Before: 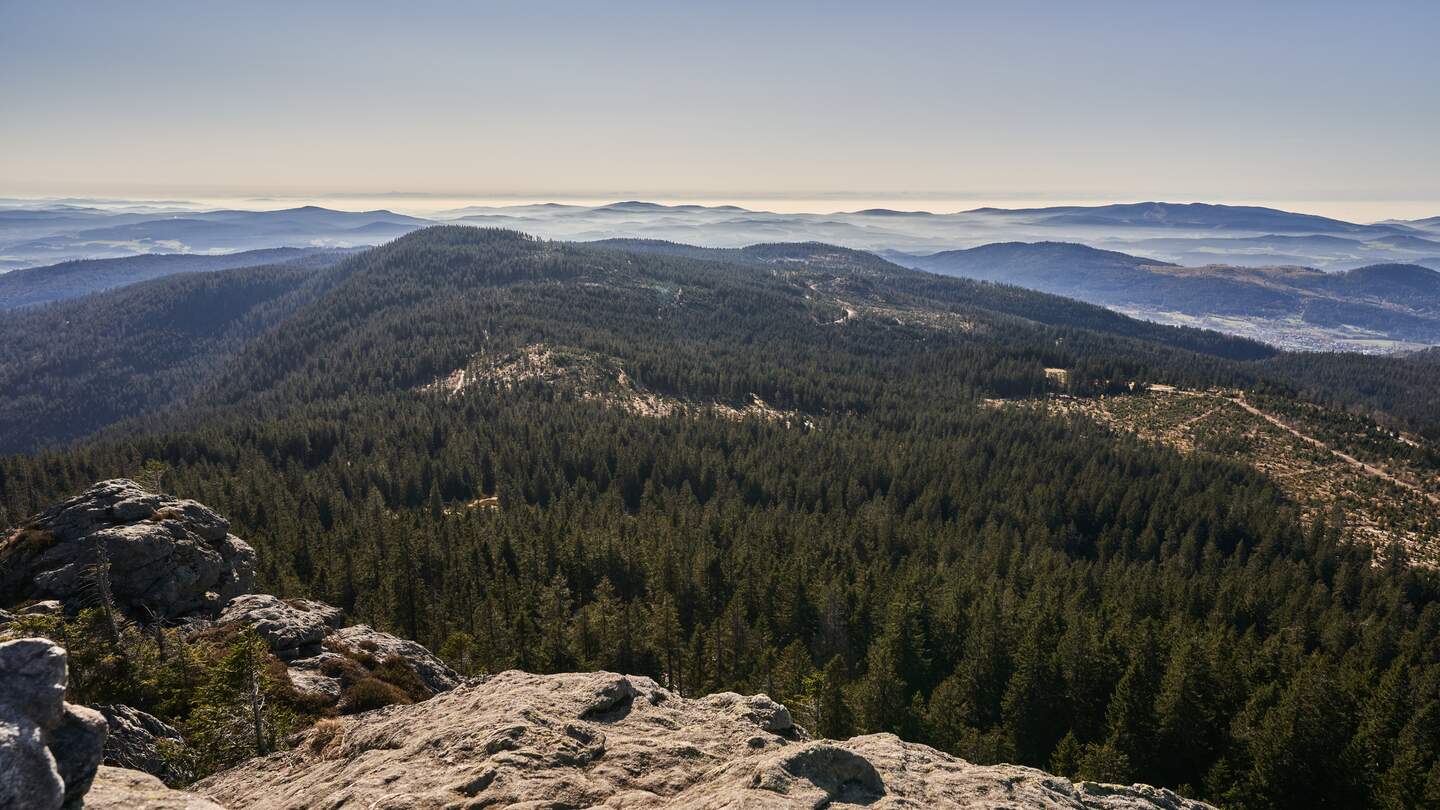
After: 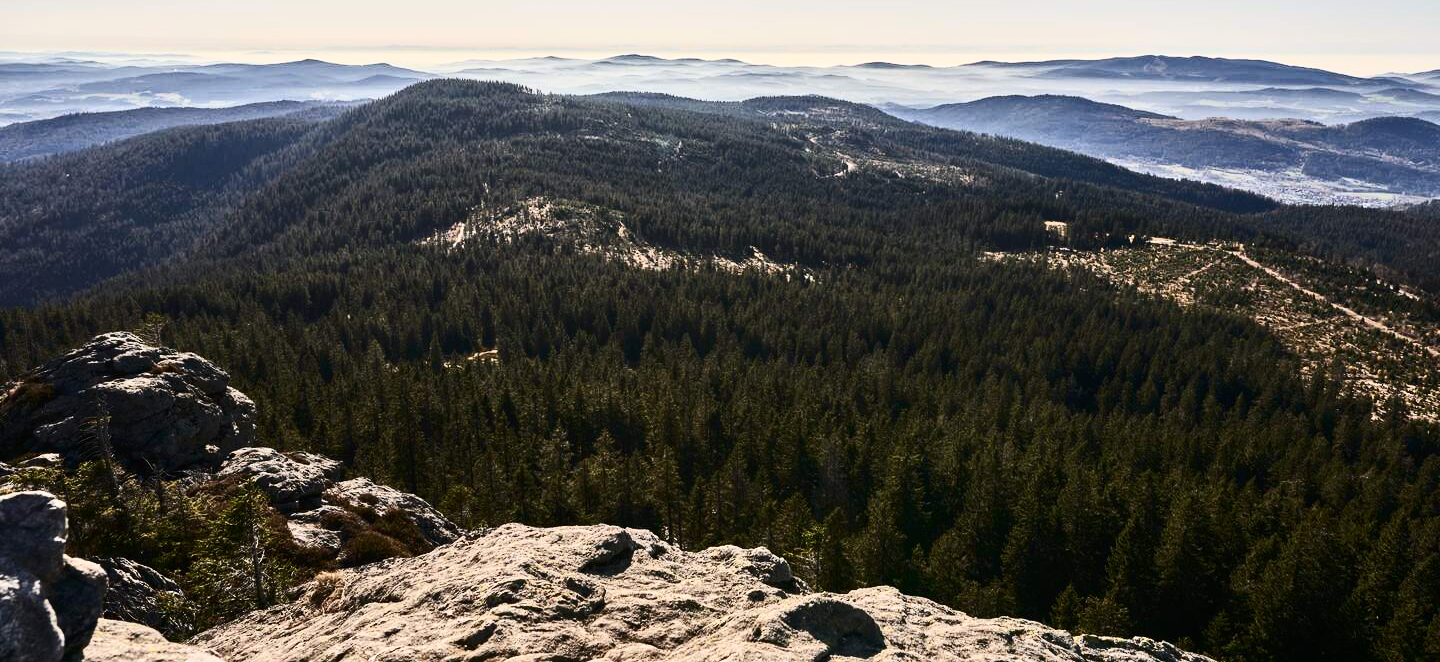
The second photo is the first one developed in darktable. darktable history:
contrast brightness saturation: contrast 0.382, brightness 0.099
crop and rotate: top 18.235%
